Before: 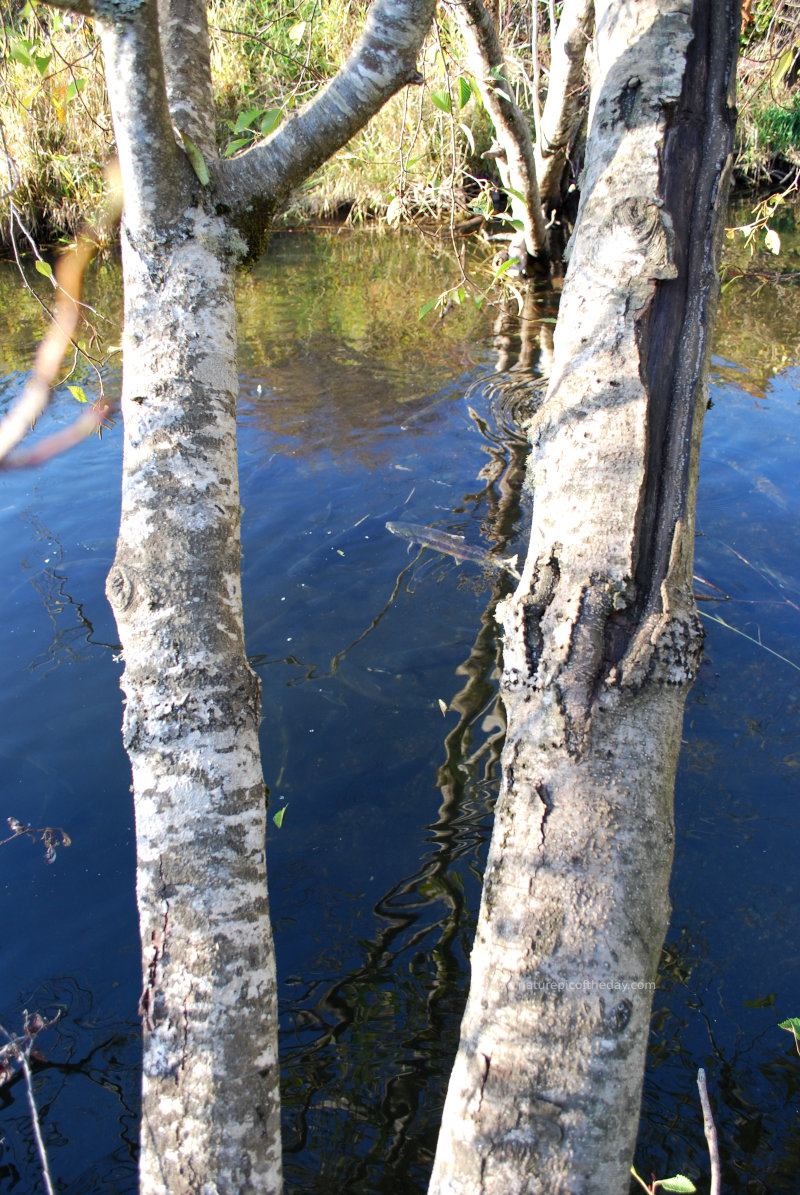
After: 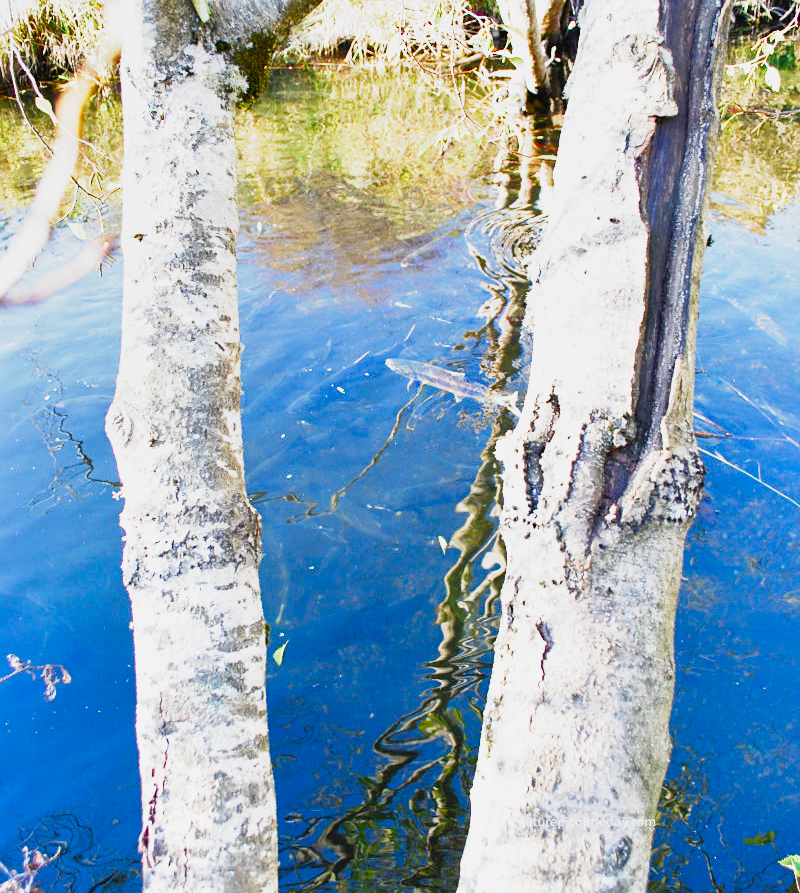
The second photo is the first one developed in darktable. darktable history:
exposure: black level correction 0, exposure 1.751 EV, compensate highlight preservation false
filmic rgb: black relative exposure -7.65 EV, white relative exposure 4.56 EV, threshold 5.99 EV, hardness 3.61, preserve chrominance no, color science v3 (2019), use custom middle-gray values true, enable highlight reconstruction true
sharpen: amount 0.201
tone curve: curves: ch0 [(0, 0.013) (0.054, 0.018) (0.205, 0.191) (0.289, 0.292) (0.39, 0.424) (0.493, 0.551) (0.647, 0.752) (0.778, 0.895) (1, 0.998)]; ch1 [(0, 0) (0.385, 0.343) (0.439, 0.415) (0.494, 0.495) (0.501, 0.501) (0.51, 0.509) (0.54, 0.546) (0.586, 0.606) (0.66, 0.701) (0.783, 0.804) (1, 1)]; ch2 [(0, 0) (0.32, 0.281) (0.403, 0.399) (0.441, 0.428) (0.47, 0.469) (0.498, 0.496) (0.524, 0.538) (0.566, 0.579) (0.633, 0.665) (0.7, 0.711) (1, 1)], preserve colors none
shadows and highlights: shadows 33.34, highlights -47.38, compress 49.54%, soften with gaussian
contrast brightness saturation: contrast -0.188, saturation 0.189
crop: top 13.705%, bottom 11.487%
